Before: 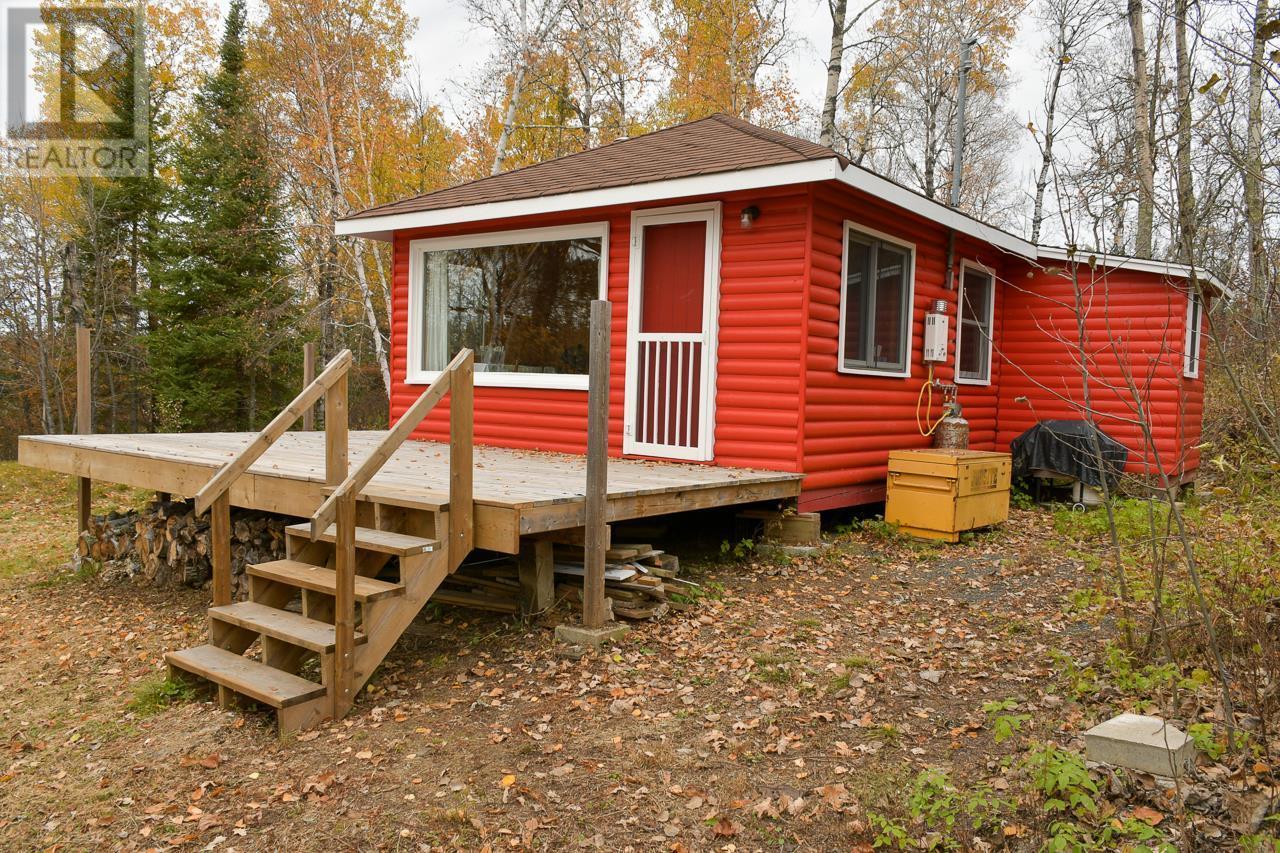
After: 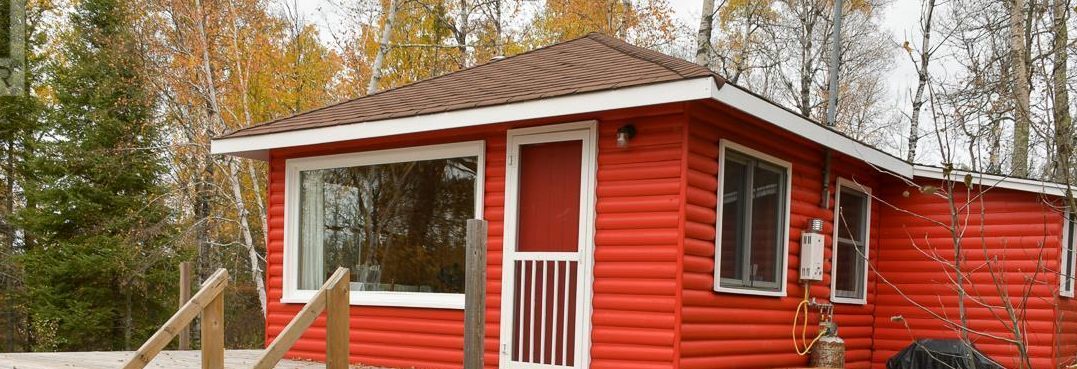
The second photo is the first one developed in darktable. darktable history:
crop and rotate: left 9.7%, top 9.663%, right 6.101%, bottom 47.042%
